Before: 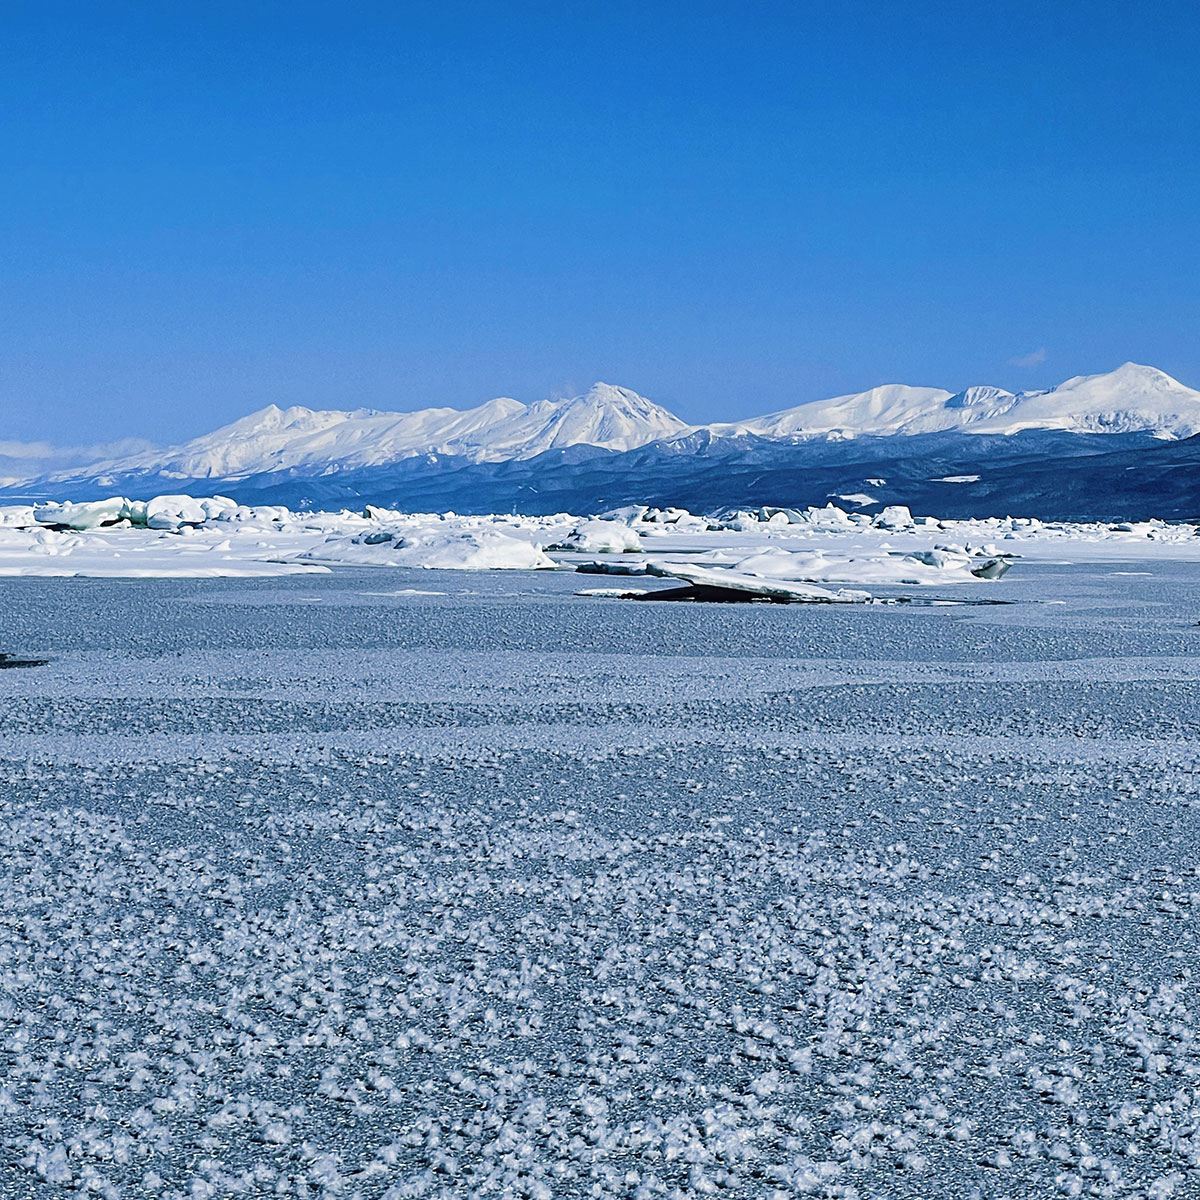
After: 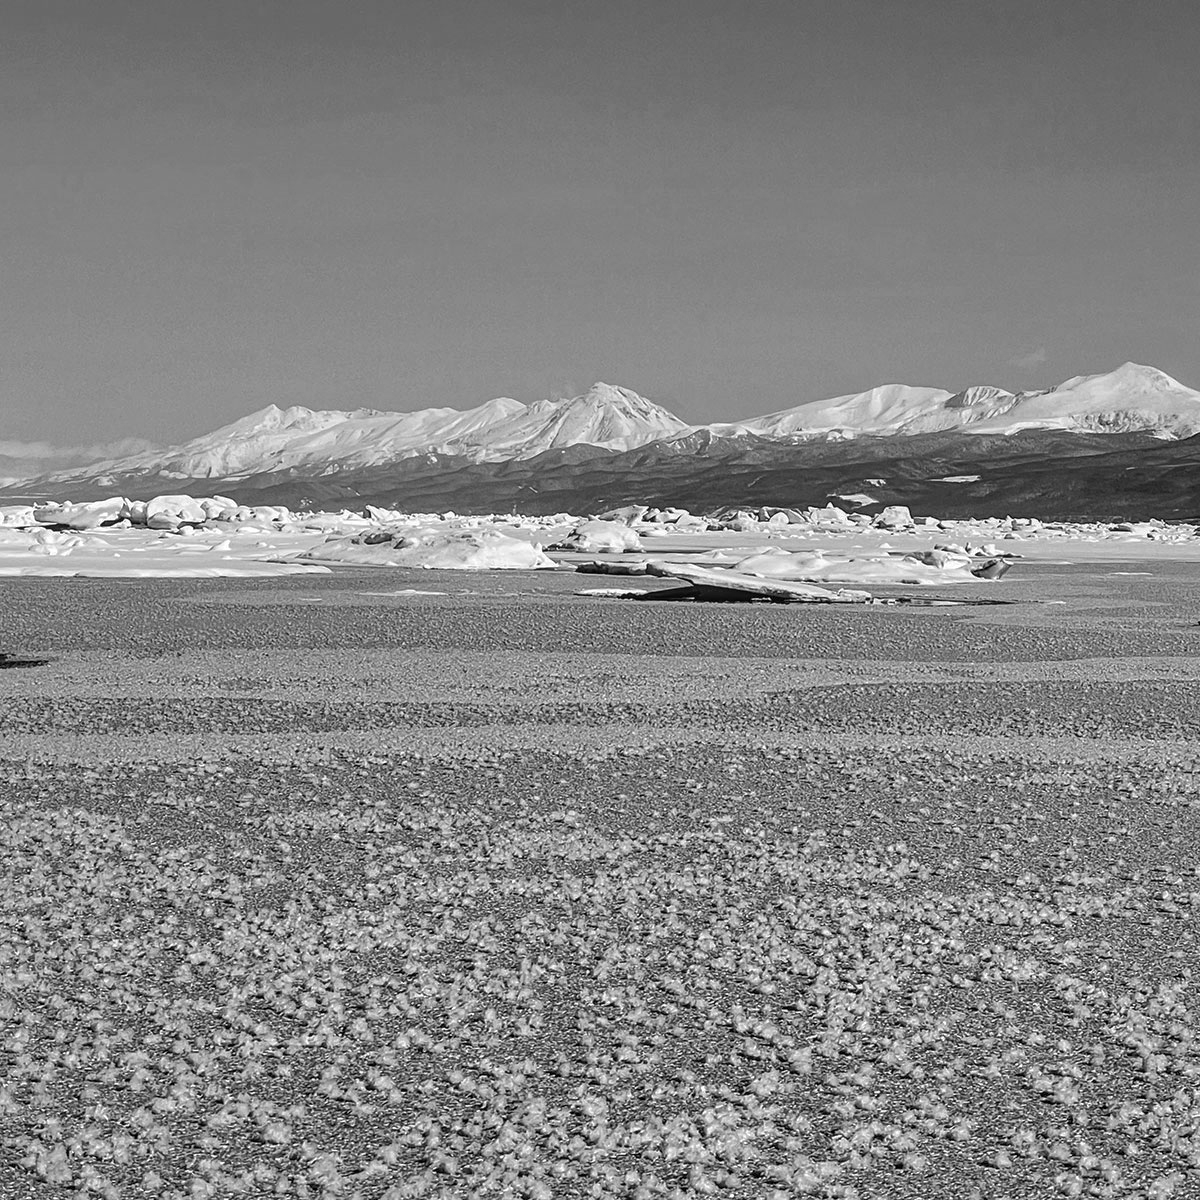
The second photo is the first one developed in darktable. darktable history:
velvia: on, module defaults
monochrome: a -3.63, b -0.465
shadows and highlights: on, module defaults
local contrast: on, module defaults
